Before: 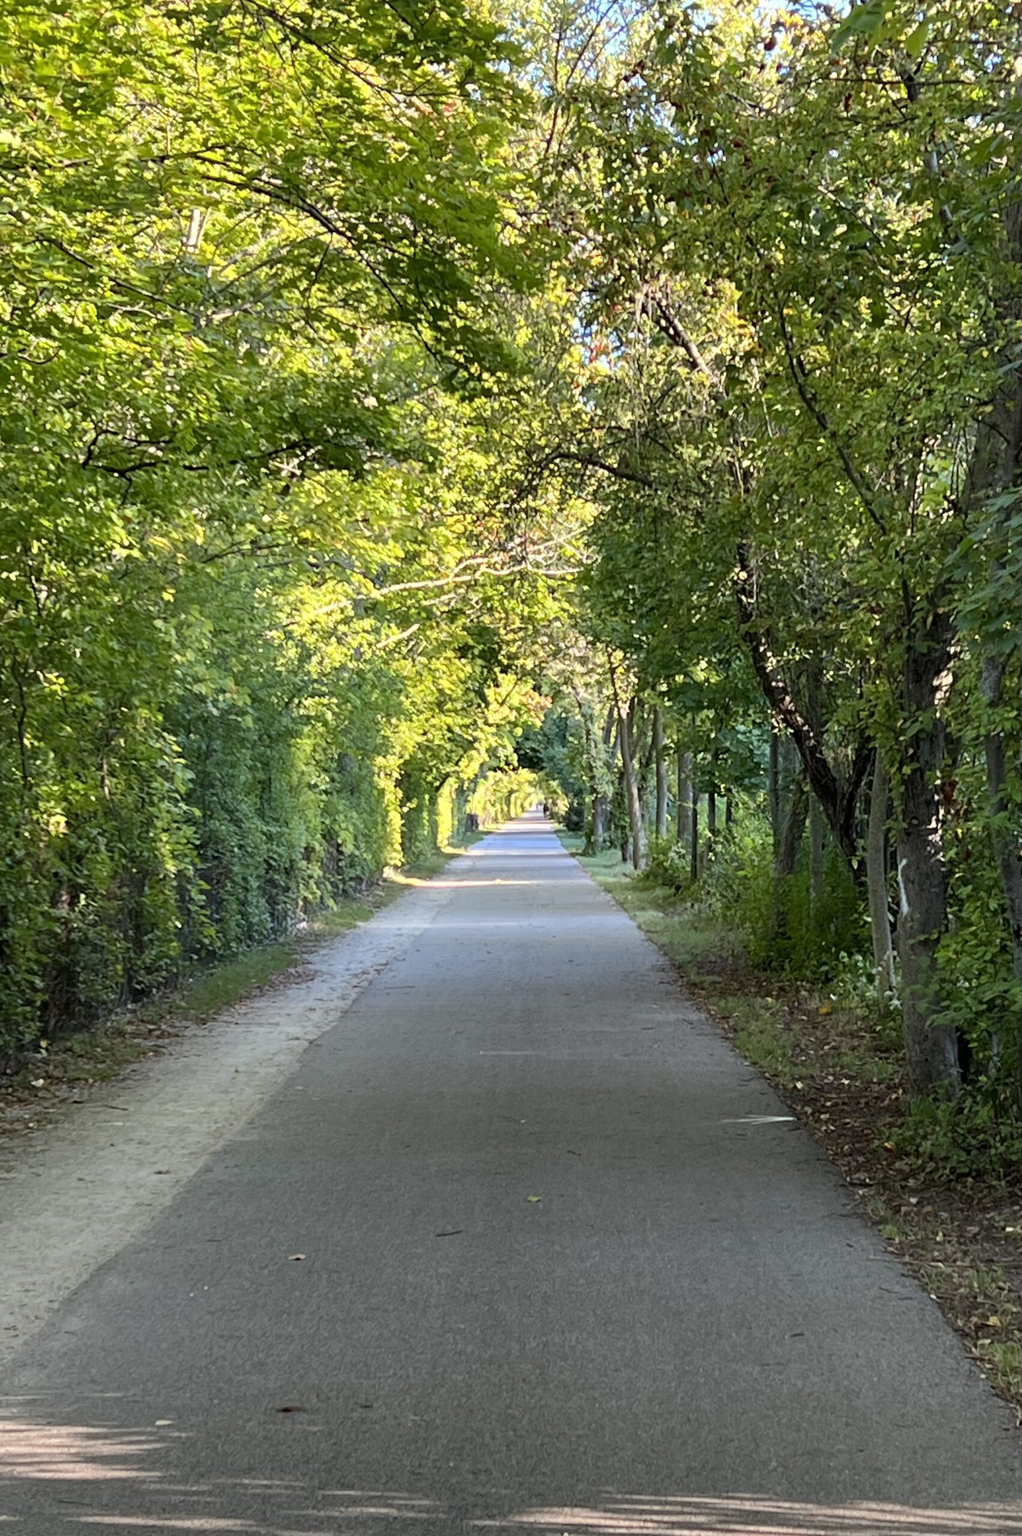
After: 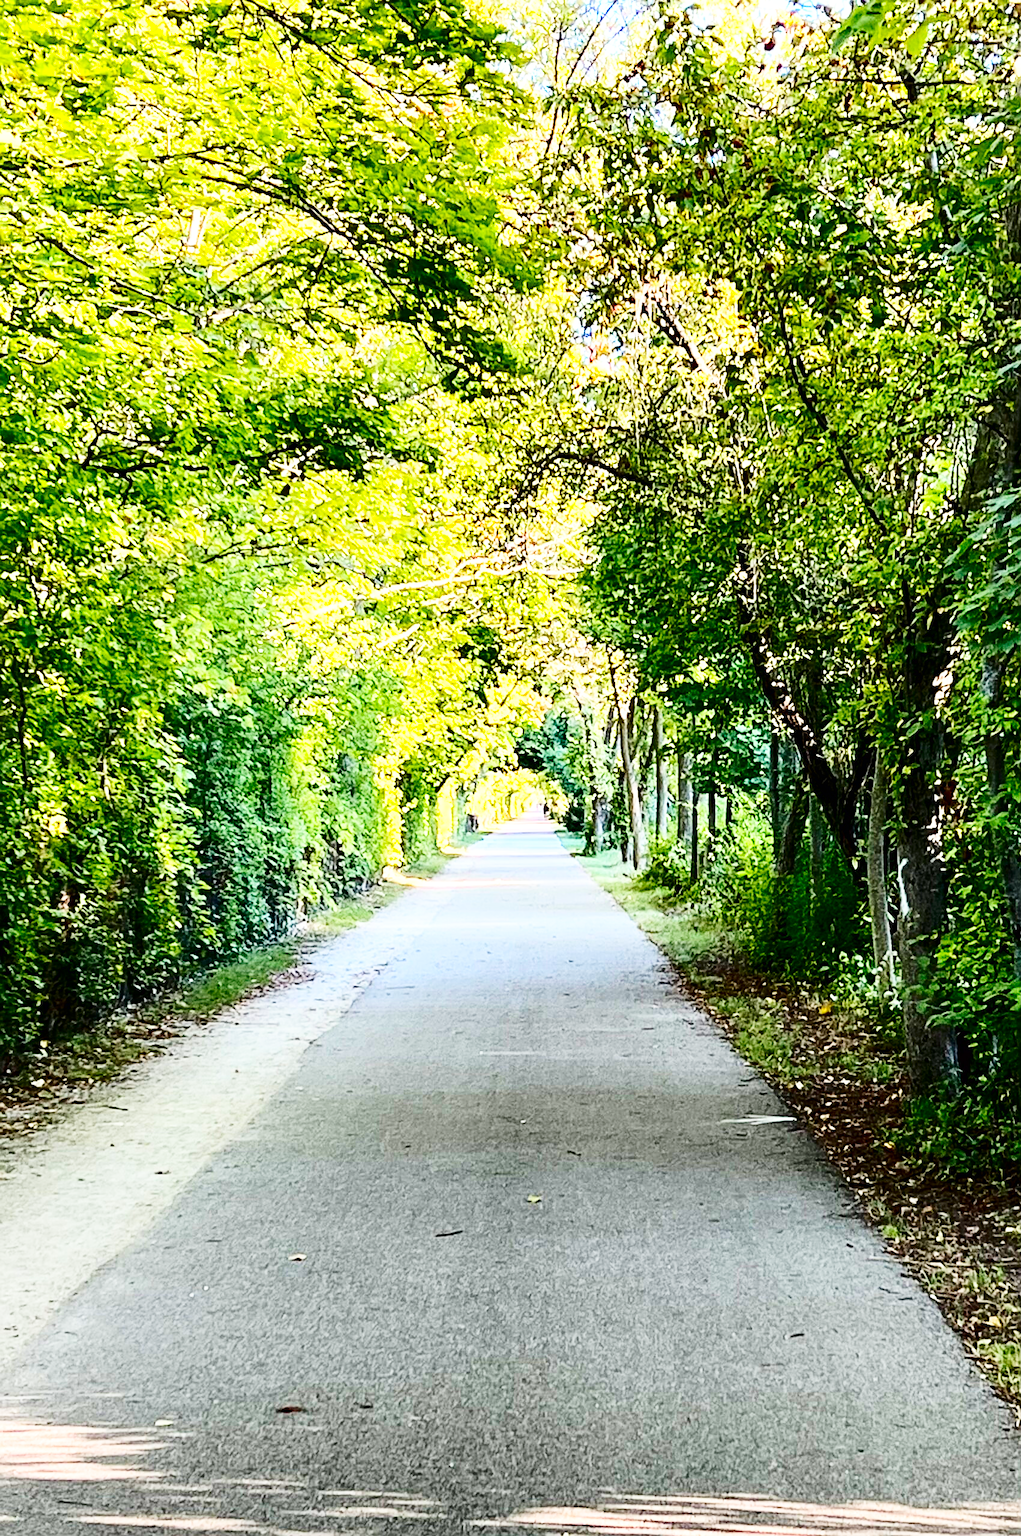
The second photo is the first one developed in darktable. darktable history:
base curve: curves: ch0 [(0, 0.003) (0.001, 0.002) (0.006, 0.004) (0.02, 0.022) (0.048, 0.086) (0.094, 0.234) (0.162, 0.431) (0.258, 0.629) (0.385, 0.8) (0.548, 0.918) (0.751, 0.988) (1, 1)], preserve colors none
contrast brightness saturation: contrast 0.334, brightness -0.07, saturation 0.169
sharpen: on, module defaults
